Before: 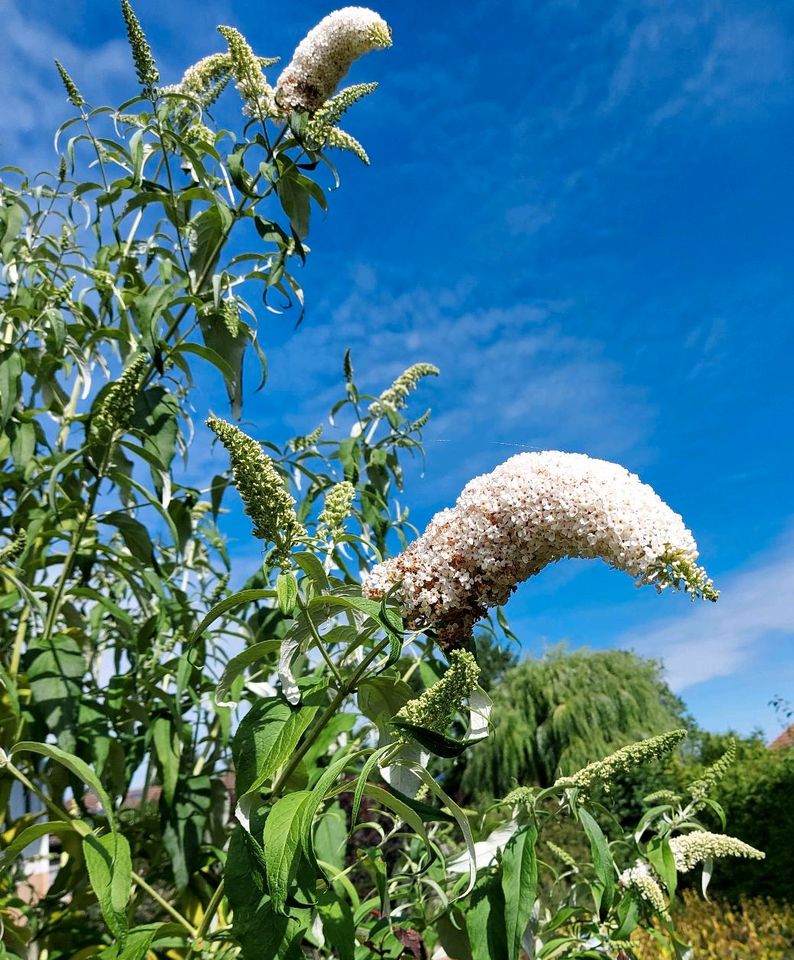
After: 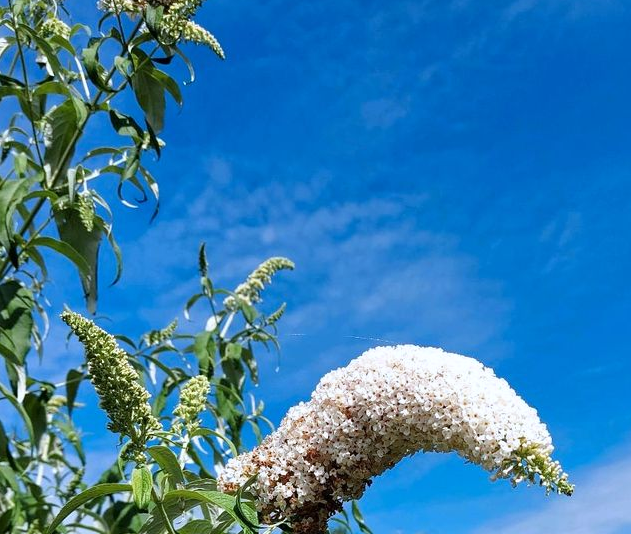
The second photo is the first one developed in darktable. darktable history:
crop: left 18.38%, top 11.092%, right 2.134%, bottom 33.217%
white balance: red 0.976, blue 1.04
